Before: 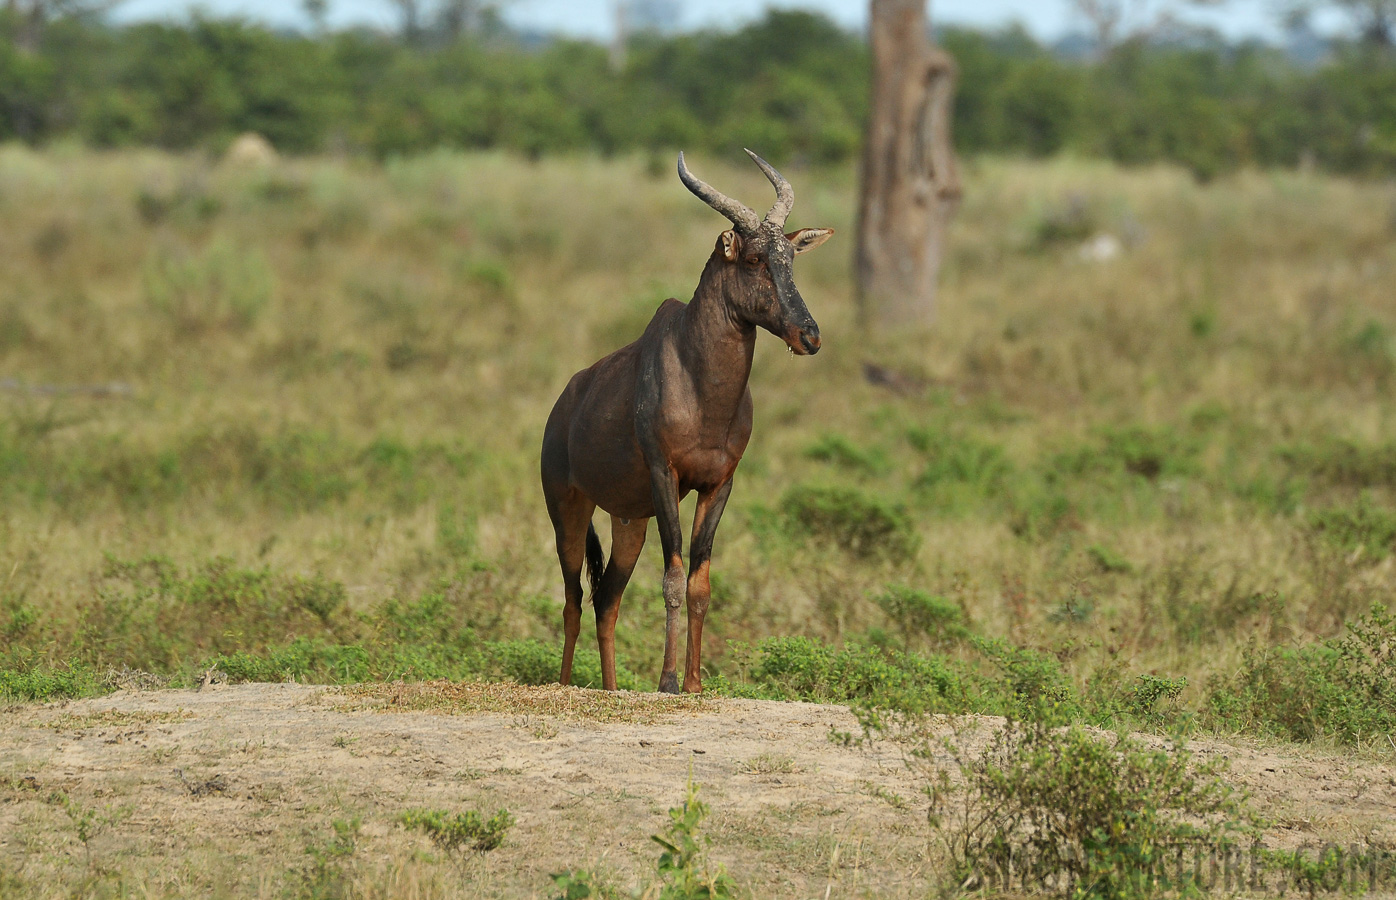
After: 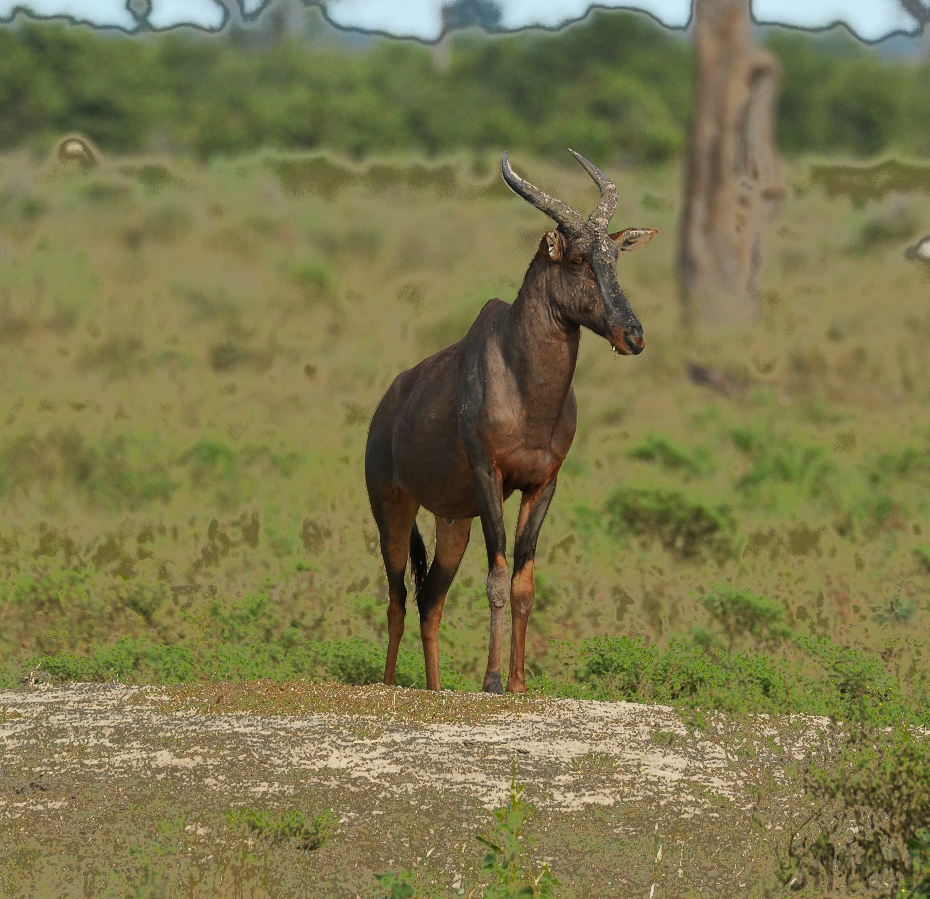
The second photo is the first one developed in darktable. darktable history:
crop and rotate: left 12.648%, right 20.685%
fill light: exposure -0.73 EV, center 0.69, width 2.2
